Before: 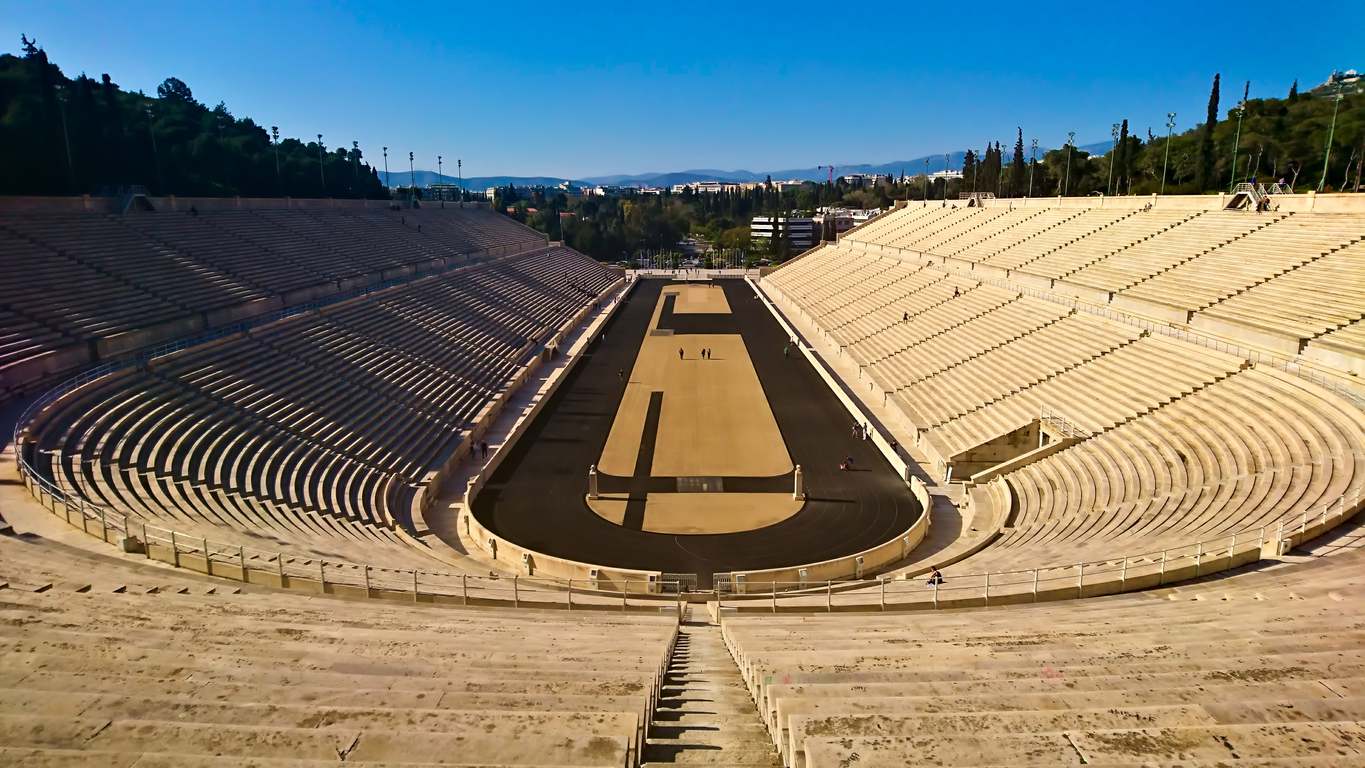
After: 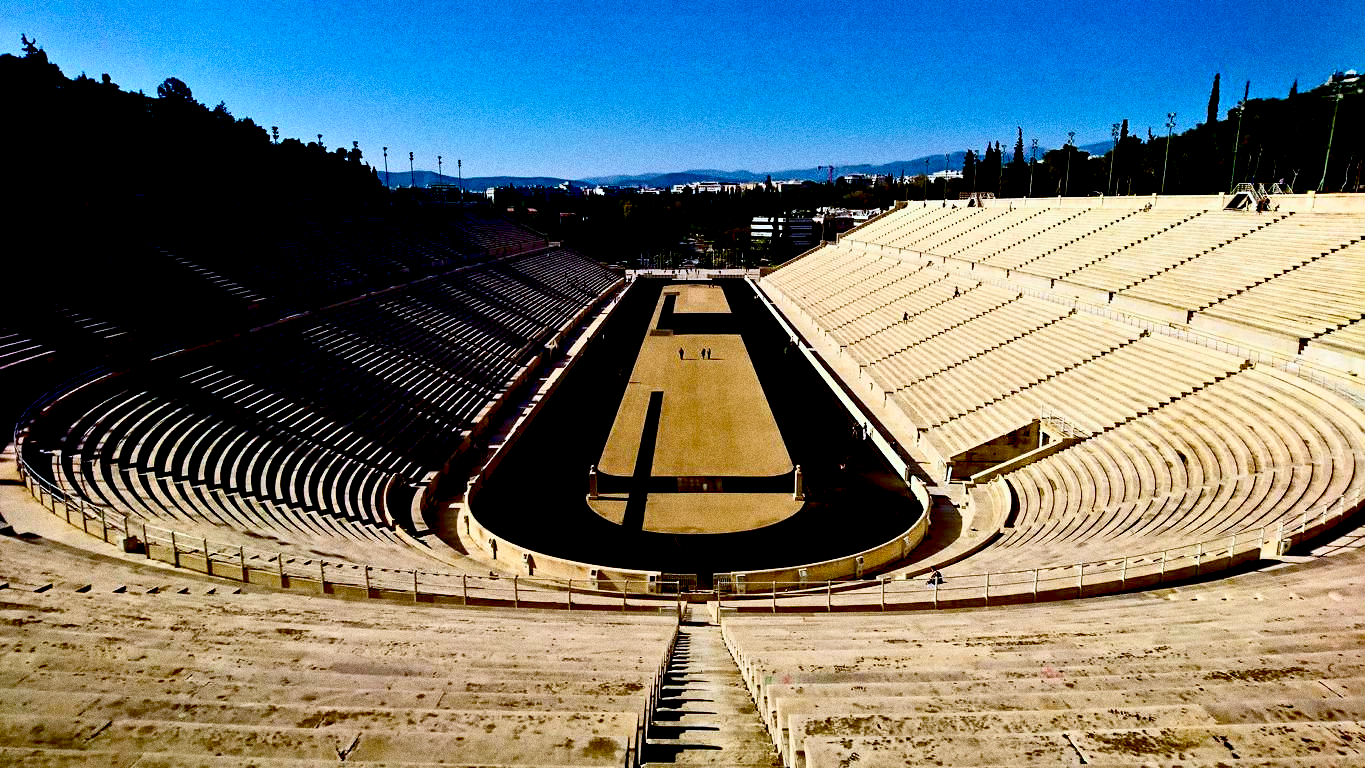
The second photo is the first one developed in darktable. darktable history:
contrast brightness saturation: contrast 0.28
color calibration: x 0.37, y 0.382, temperature 4313.32 K
exposure: black level correction 0.056, compensate highlight preservation false
grain: coarseness 0.09 ISO, strength 40%
